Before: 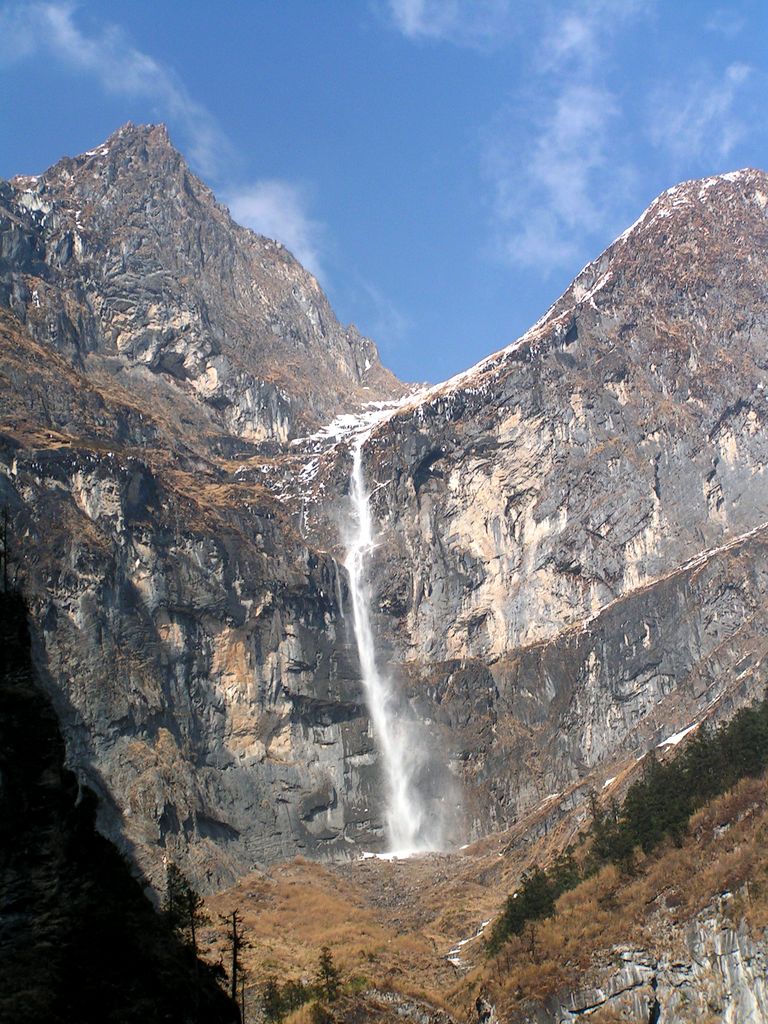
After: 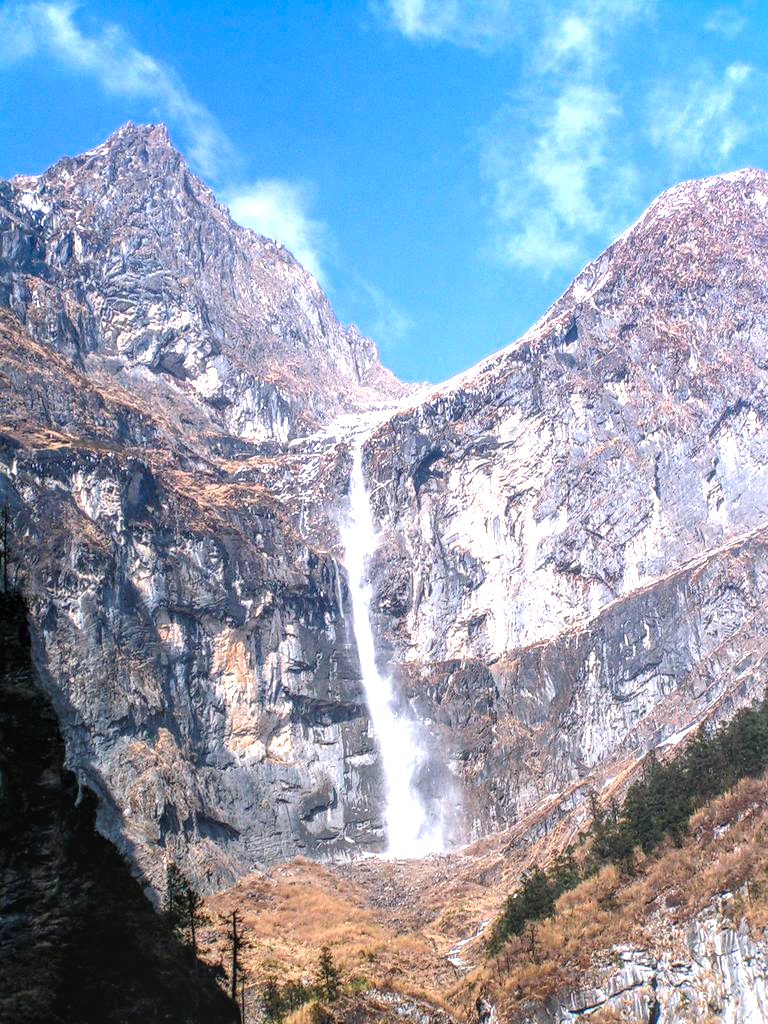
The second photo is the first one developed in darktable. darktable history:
local contrast: highlights 0%, shadows 1%, detail 134%
exposure: black level correction 0, exposure 1.095 EV, compensate highlight preservation false
color calibration: output R [0.999, 0.026, -0.11, 0], output G [-0.019, 1.037, -0.099, 0], output B [0.022, -0.023, 0.902, 0], illuminant as shot in camera, x 0.363, y 0.385, temperature 4529.2 K
